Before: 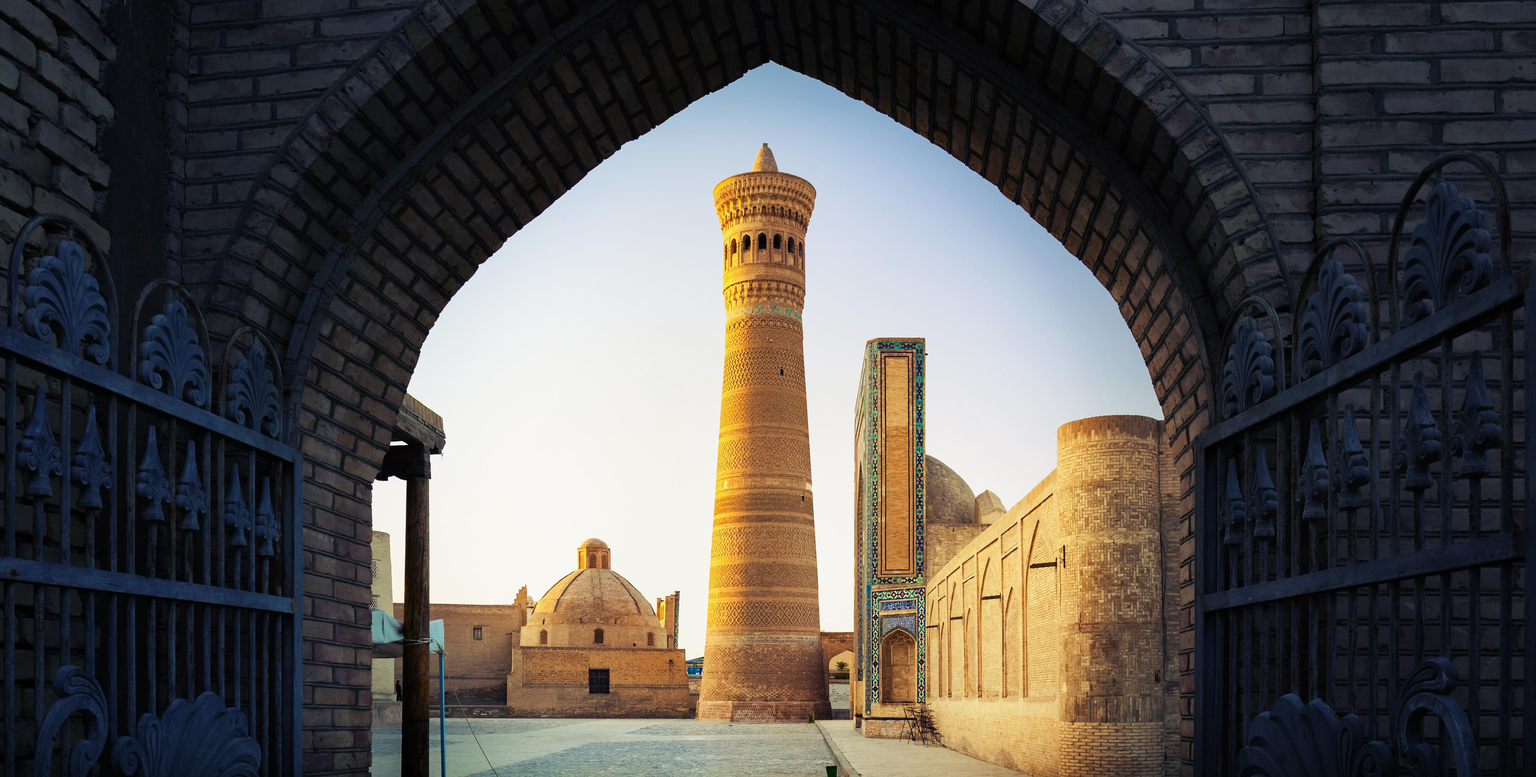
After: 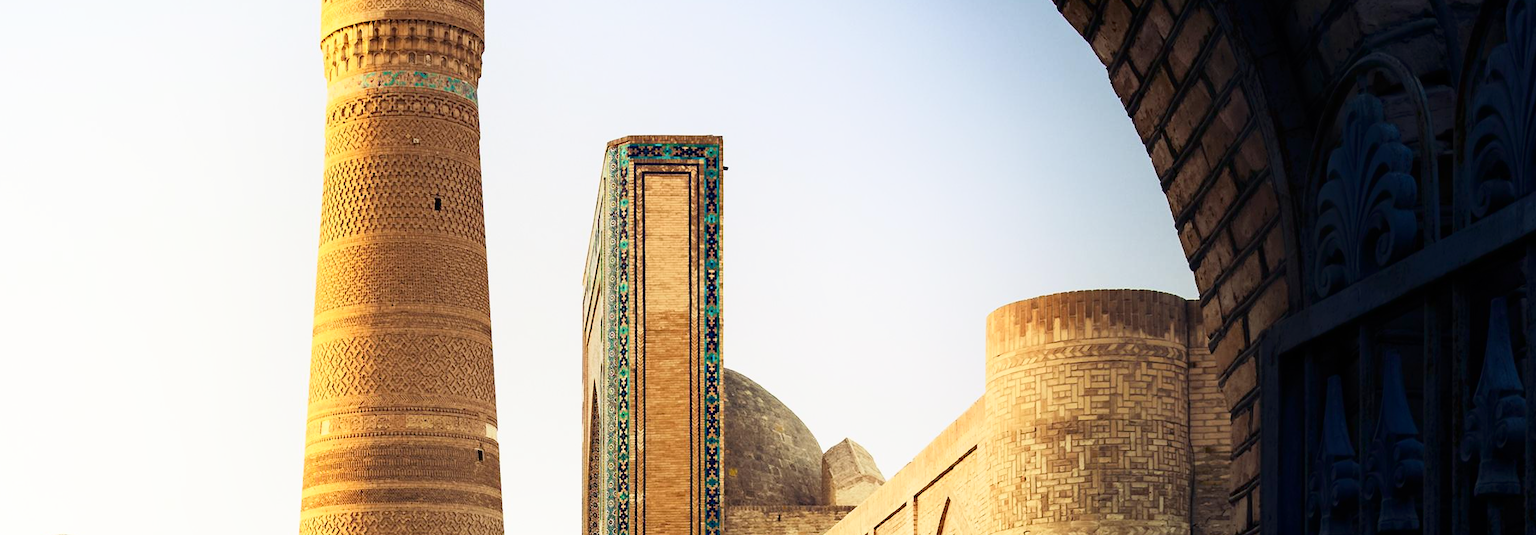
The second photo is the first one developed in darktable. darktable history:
crop: left 36.607%, top 34.735%, right 13.146%, bottom 30.611%
shadows and highlights: shadows -62.32, white point adjustment -5.22, highlights 61.59
